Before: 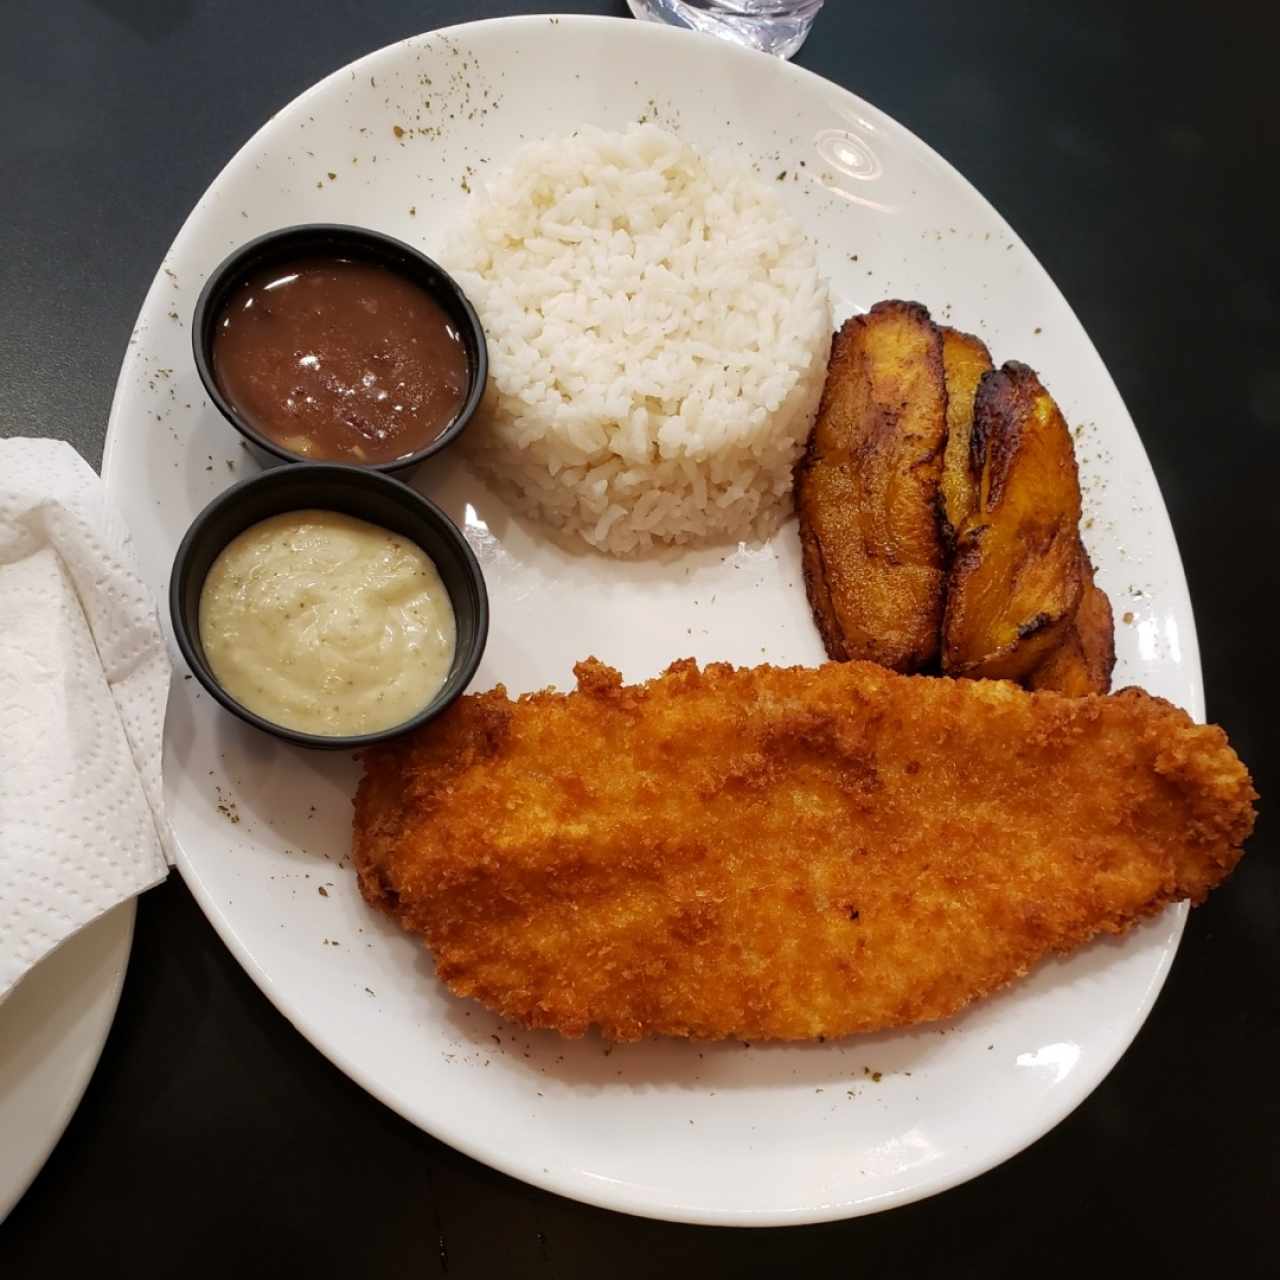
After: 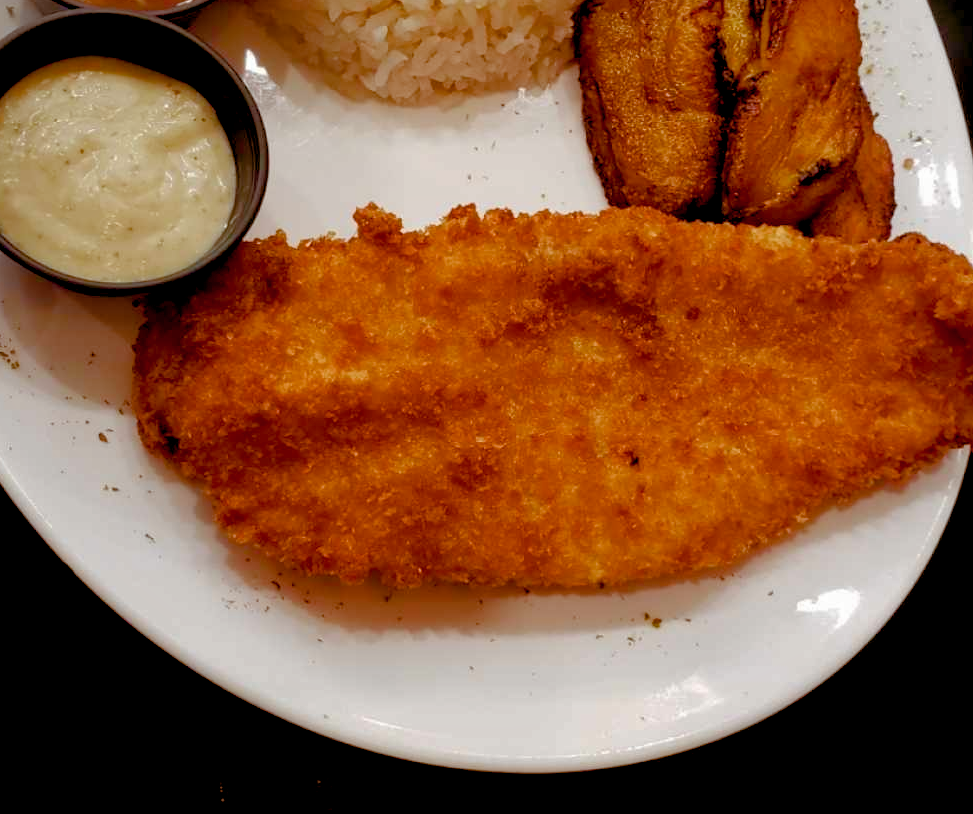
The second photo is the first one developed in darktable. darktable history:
color balance rgb: shadows lift › chroma 9.687%, shadows lift › hue 45.19°, power › chroma 0.236%, power › hue 62.2°, global offset › luminance -0.854%, perceptual saturation grading › global saturation 20%, perceptual saturation grading › highlights -50.09%, perceptual saturation grading › shadows 30.992%, global vibrance 20%
shadows and highlights: on, module defaults
crop and rotate: left 17.189%, top 35.487%, right 6.745%, bottom 0.864%
